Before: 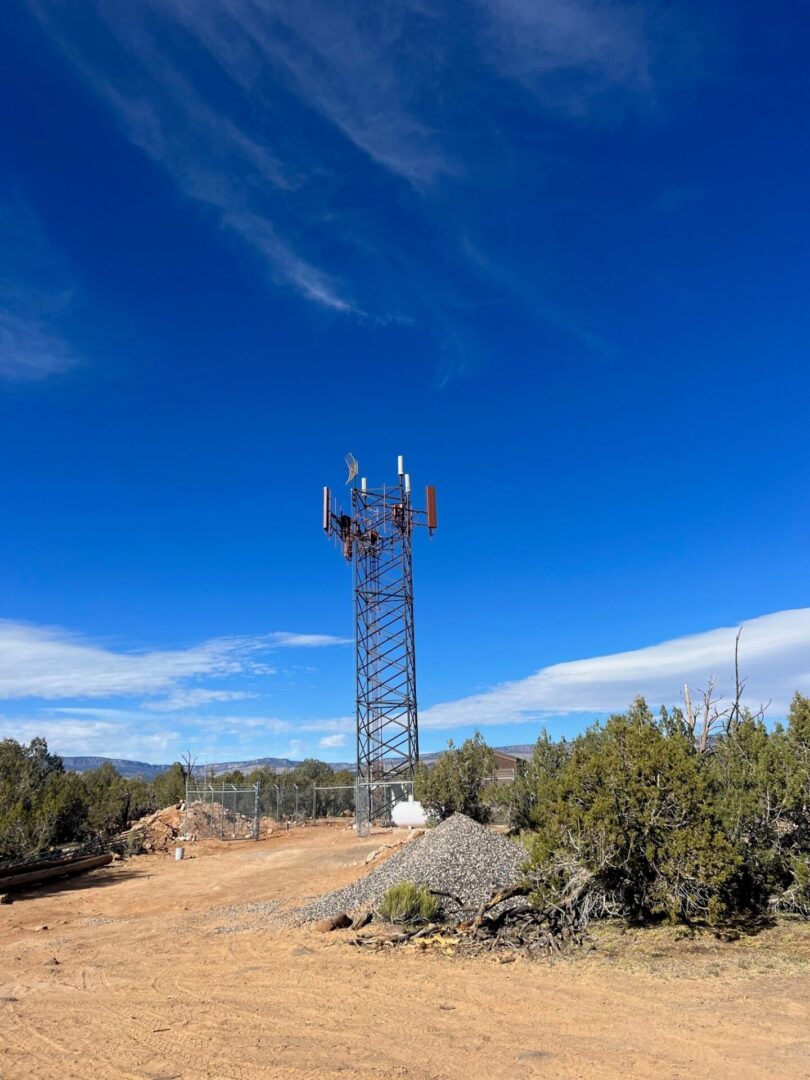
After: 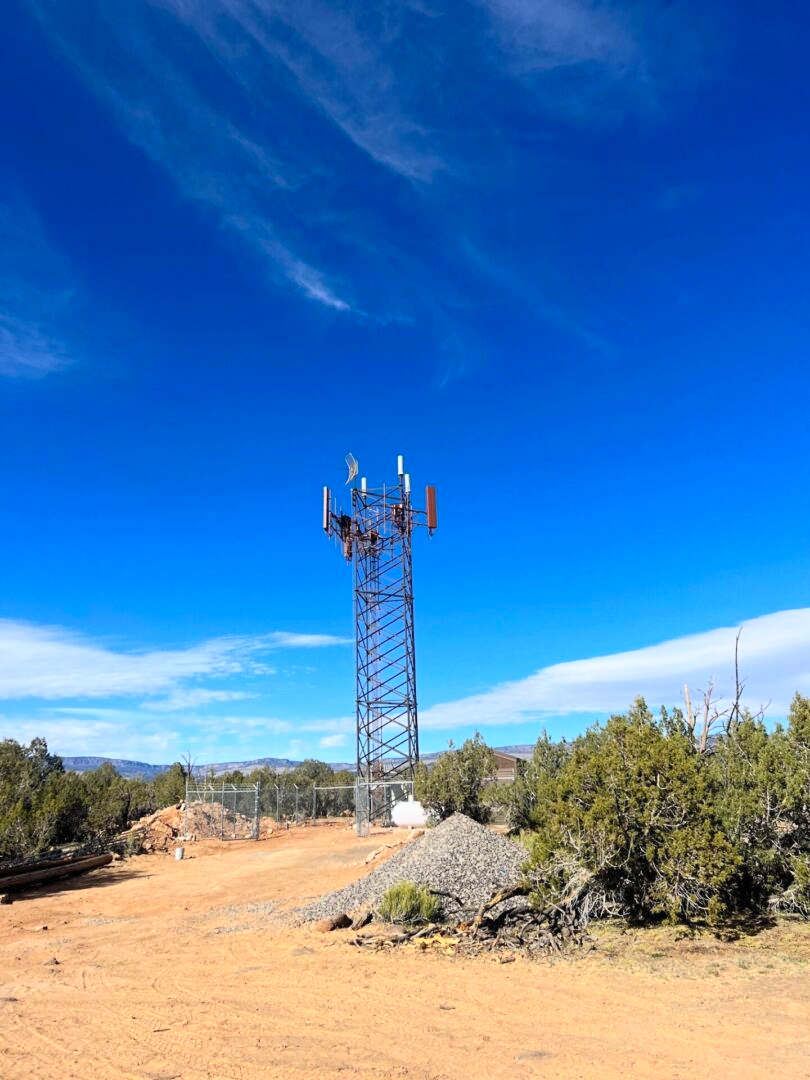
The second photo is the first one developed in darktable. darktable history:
contrast brightness saturation: contrast 0.198, brightness 0.168, saturation 0.216
